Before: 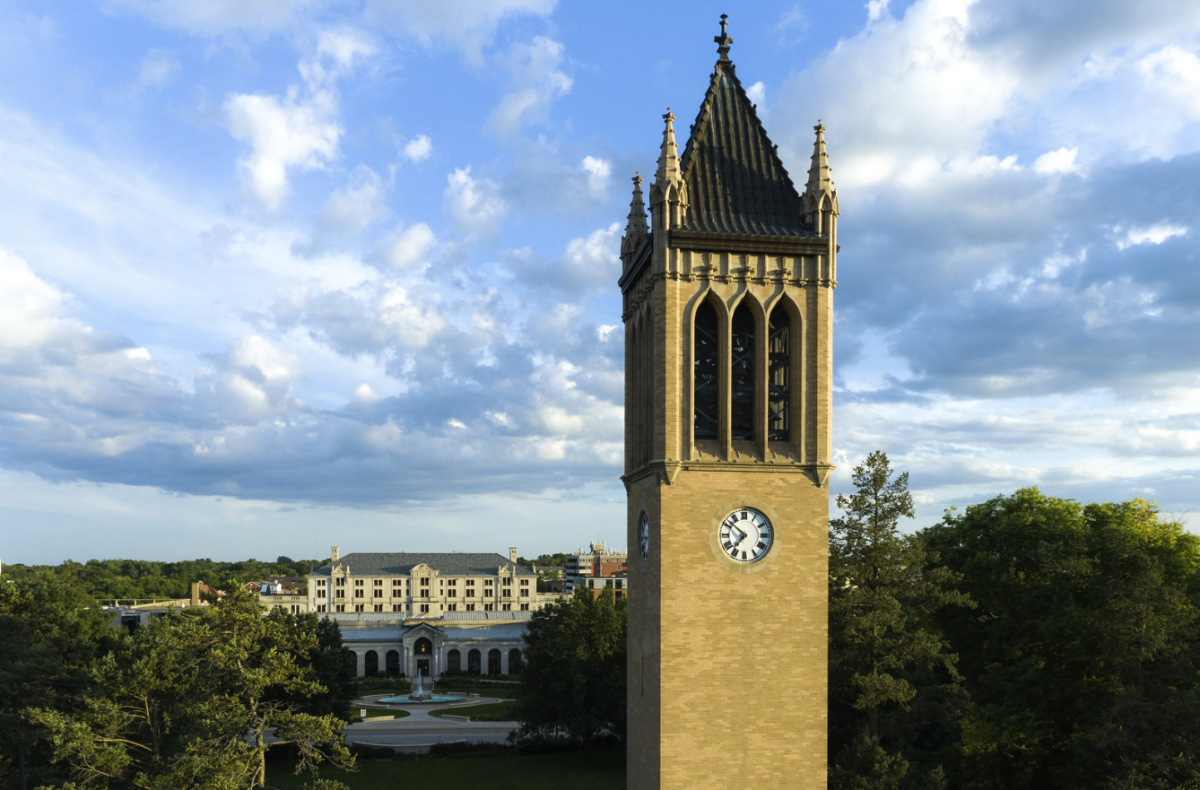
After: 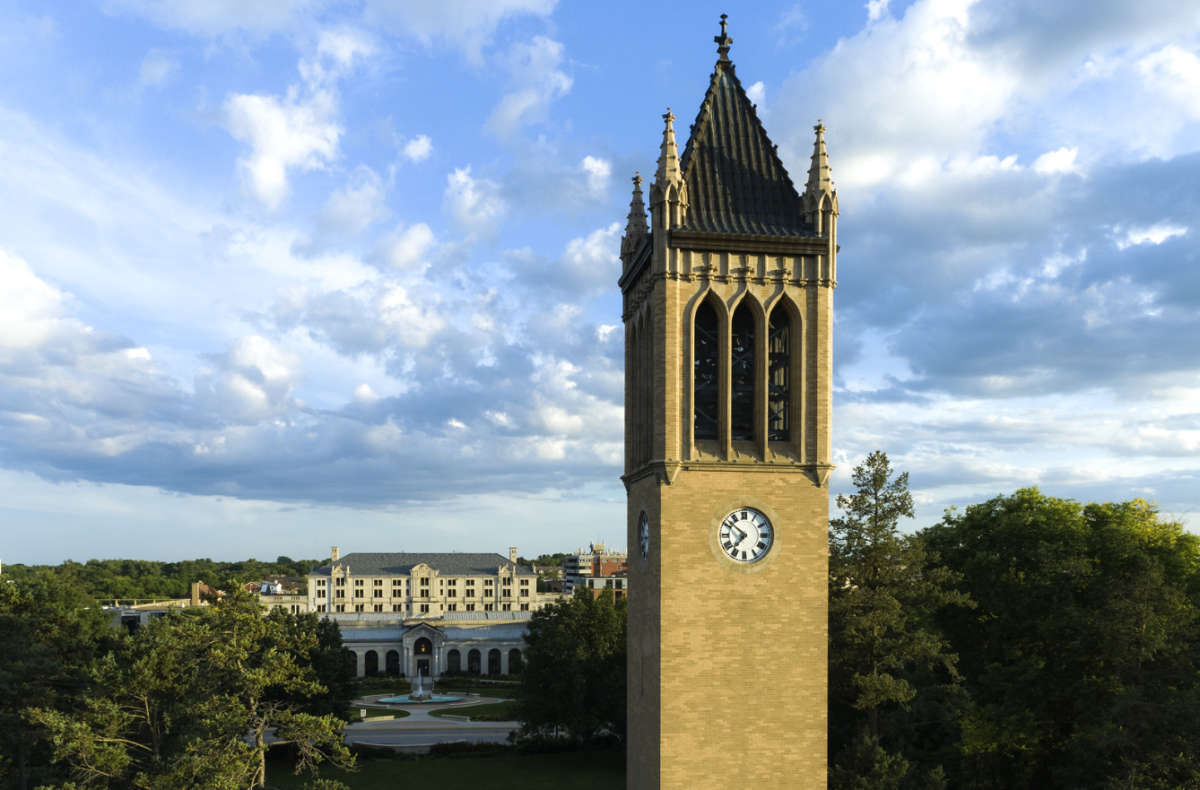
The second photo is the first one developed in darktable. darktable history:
white balance: red 1, blue 1
shadows and highlights: shadows 12, white point adjustment 1.2, highlights -0.36, soften with gaussian
